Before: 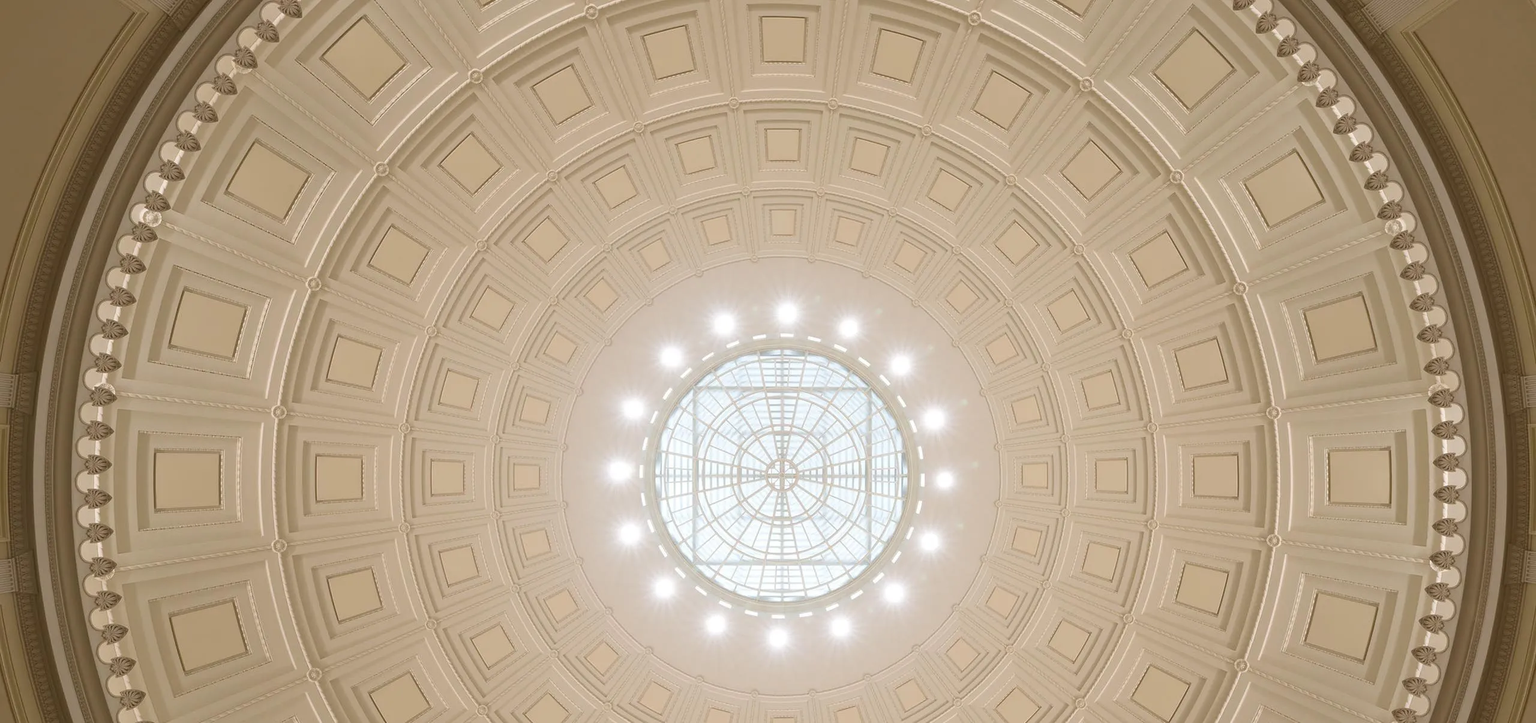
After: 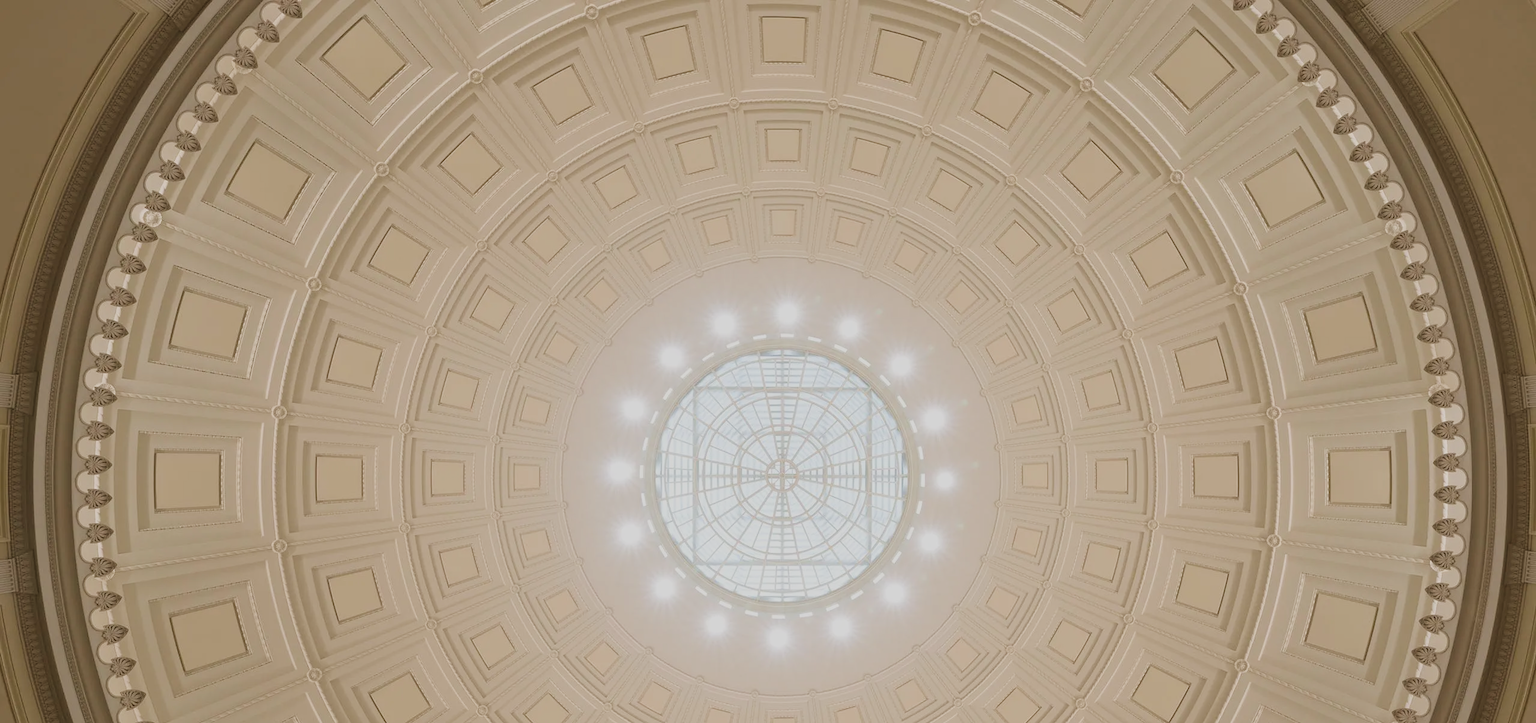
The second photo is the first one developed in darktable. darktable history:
filmic rgb: black relative exposure -7.65 EV, white relative exposure 4.56 EV, hardness 3.61, add noise in highlights 0.1, color science v4 (2020), type of noise poissonian
